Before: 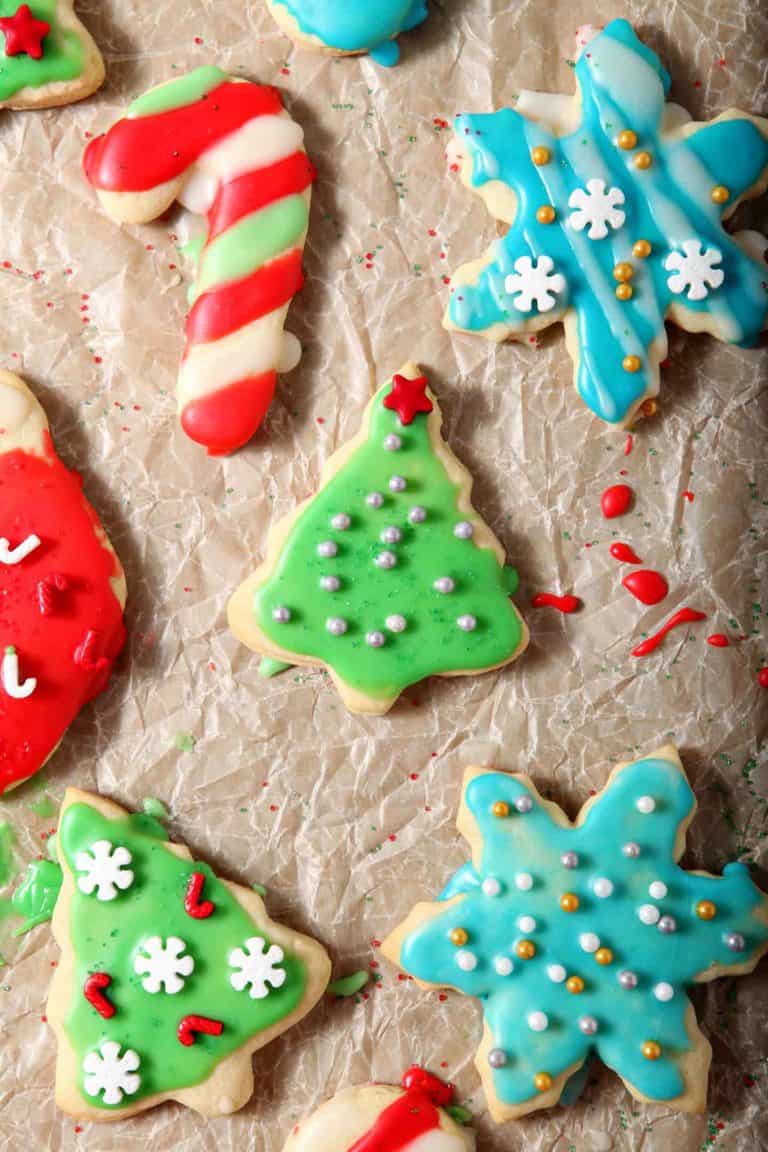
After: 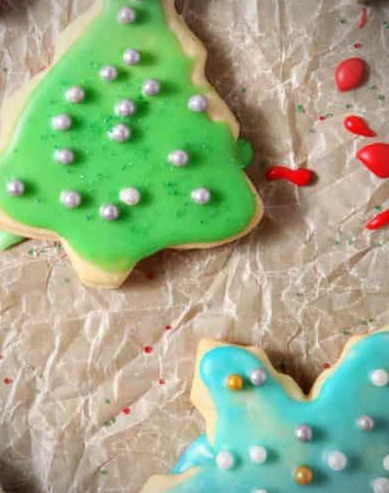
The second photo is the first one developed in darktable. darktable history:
crop: left 34.762%, top 37.08%, right 14.546%, bottom 20.084%
tone equalizer: on, module defaults
vignetting: on, module defaults
